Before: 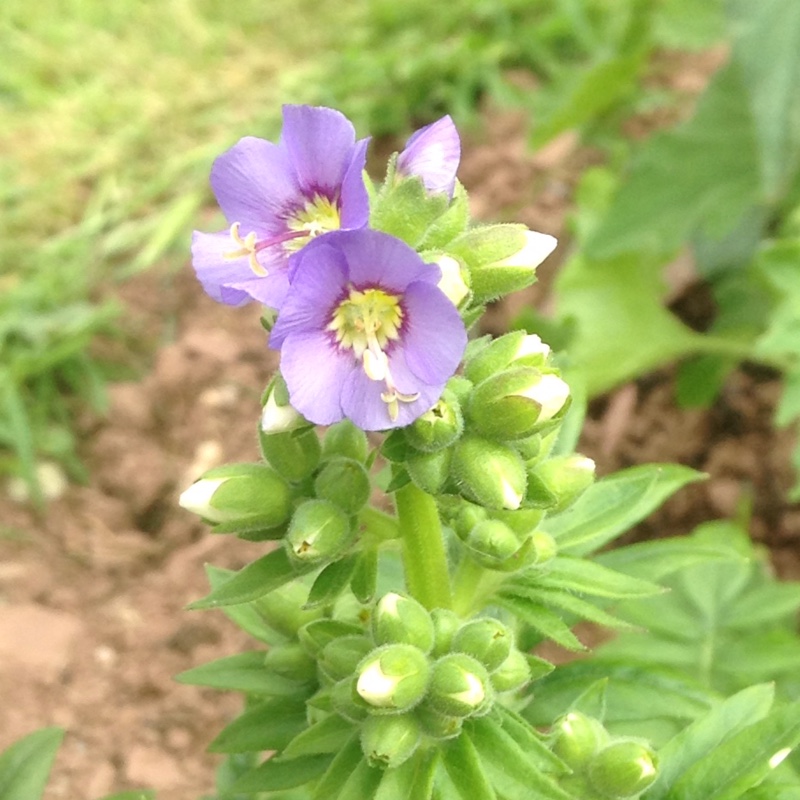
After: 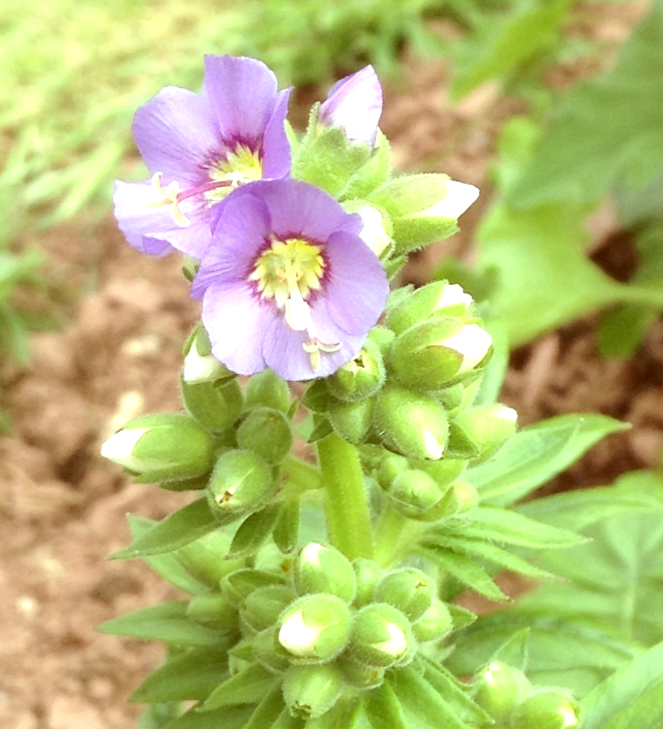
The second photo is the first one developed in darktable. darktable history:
contrast brightness saturation: saturation -0.048
color correction: highlights a* -7.01, highlights b* -0.209, shadows a* 20.14, shadows b* 11.56
crop: left 9.809%, top 6.342%, right 7.3%, bottom 2.506%
tone equalizer: -8 EV -0.408 EV, -7 EV -0.382 EV, -6 EV -0.367 EV, -5 EV -0.222 EV, -3 EV 0.245 EV, -2 EV 0.305 EV, -1 EV 0.392 EV, +0 EV 0.419 EV, edges refinement/feathering 500, mask exposure compensation -1.57 EV, preserve details no
